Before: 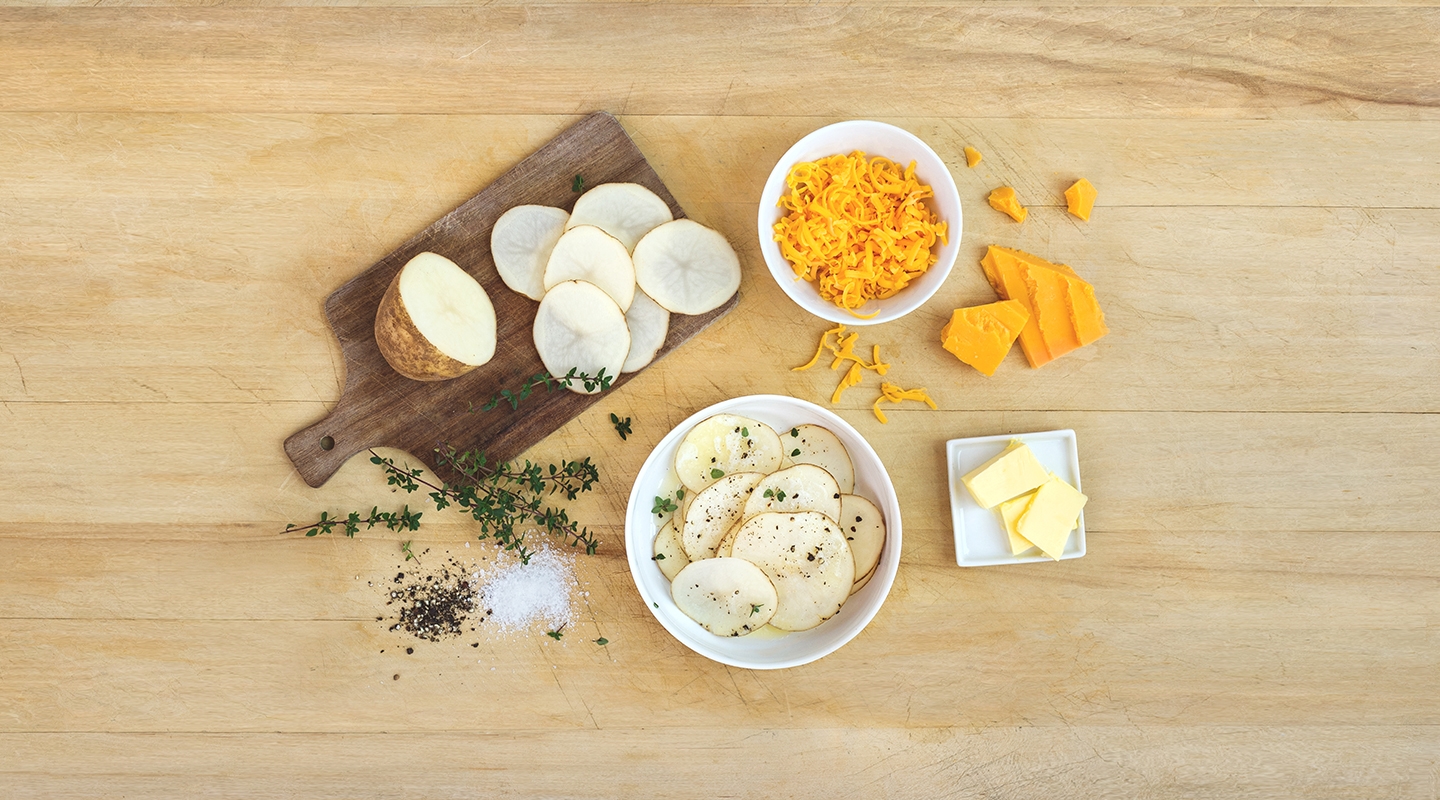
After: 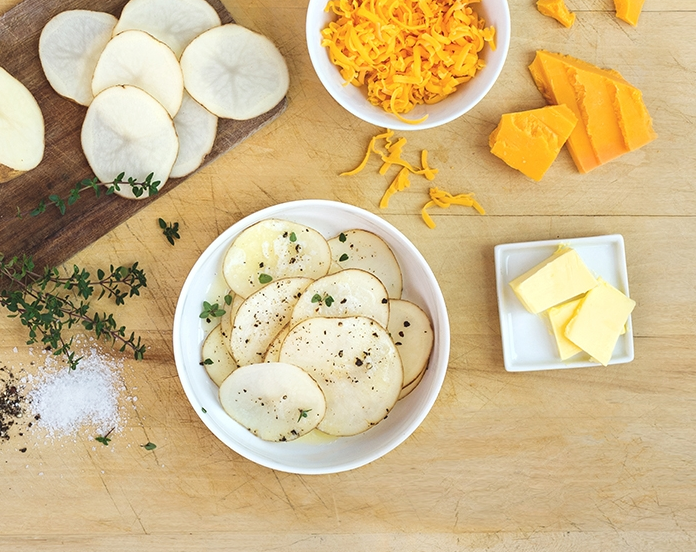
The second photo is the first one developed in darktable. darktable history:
crop: left 31.413%, top 24.411%, right 20.24%, bottom 6.527%
